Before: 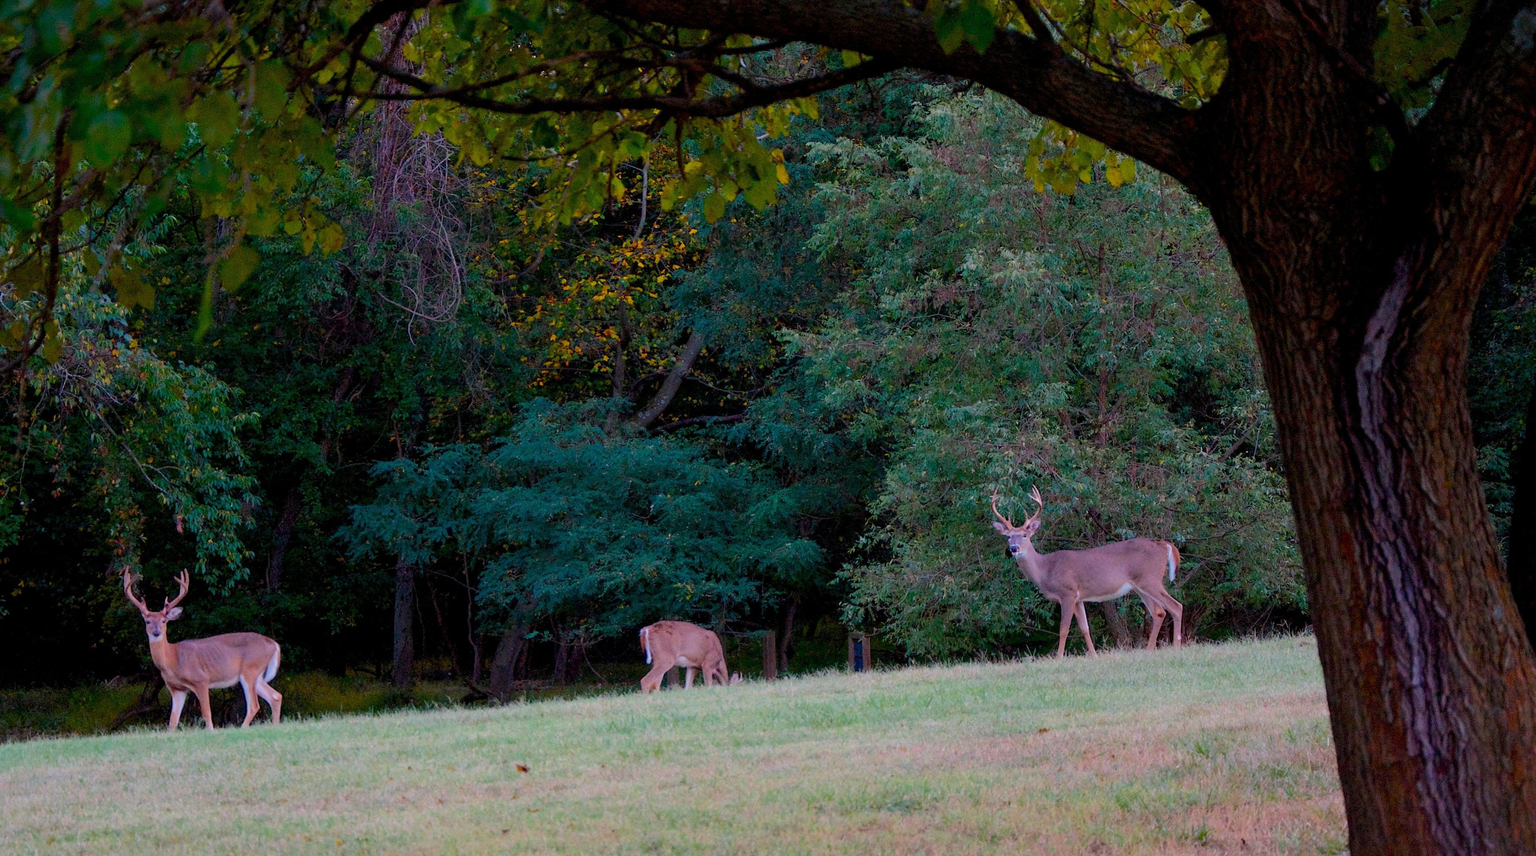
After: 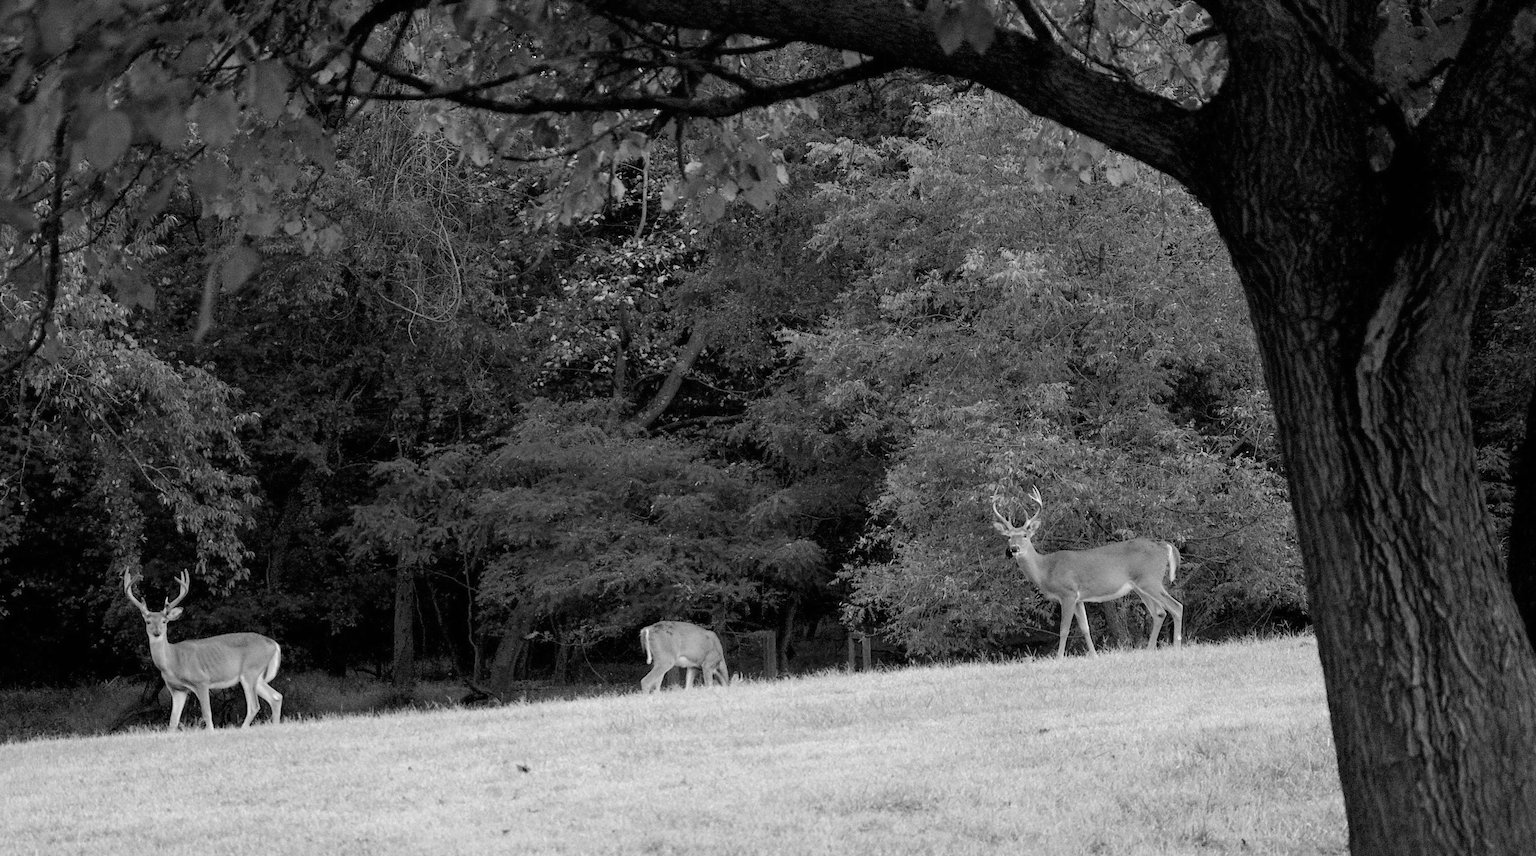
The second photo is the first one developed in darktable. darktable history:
monochrome: a 26.22, b 42.67, size 0.8
exposure: black level correction 0, exposure 1 EV, compensate exposure bias true, compensate highlight preservation false
